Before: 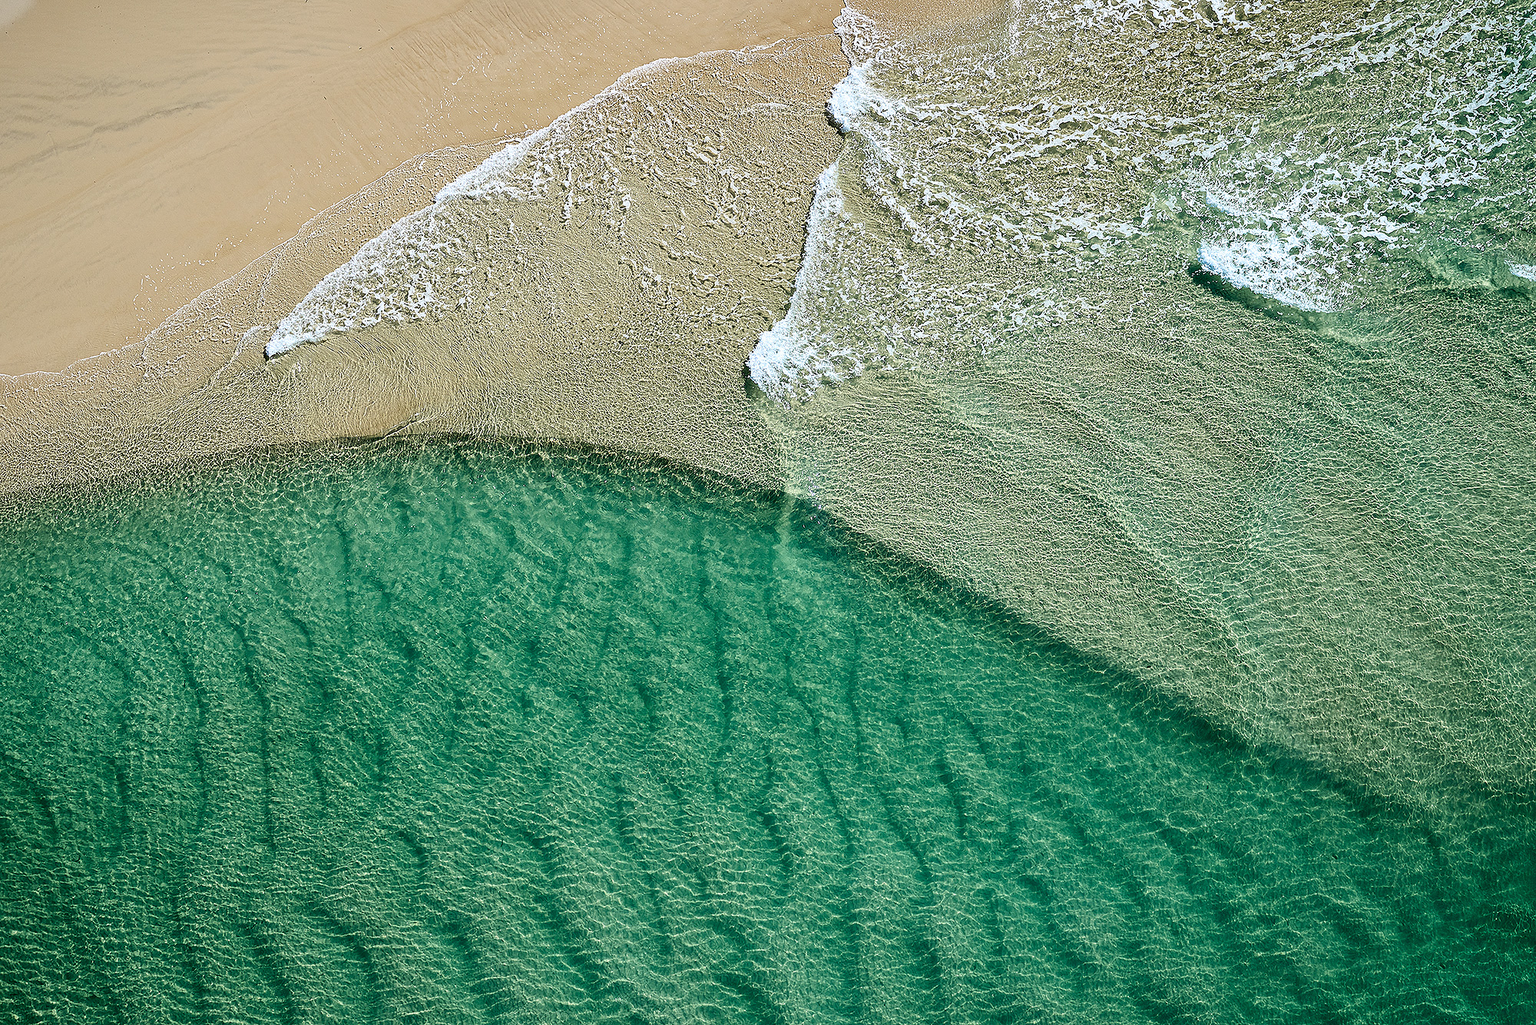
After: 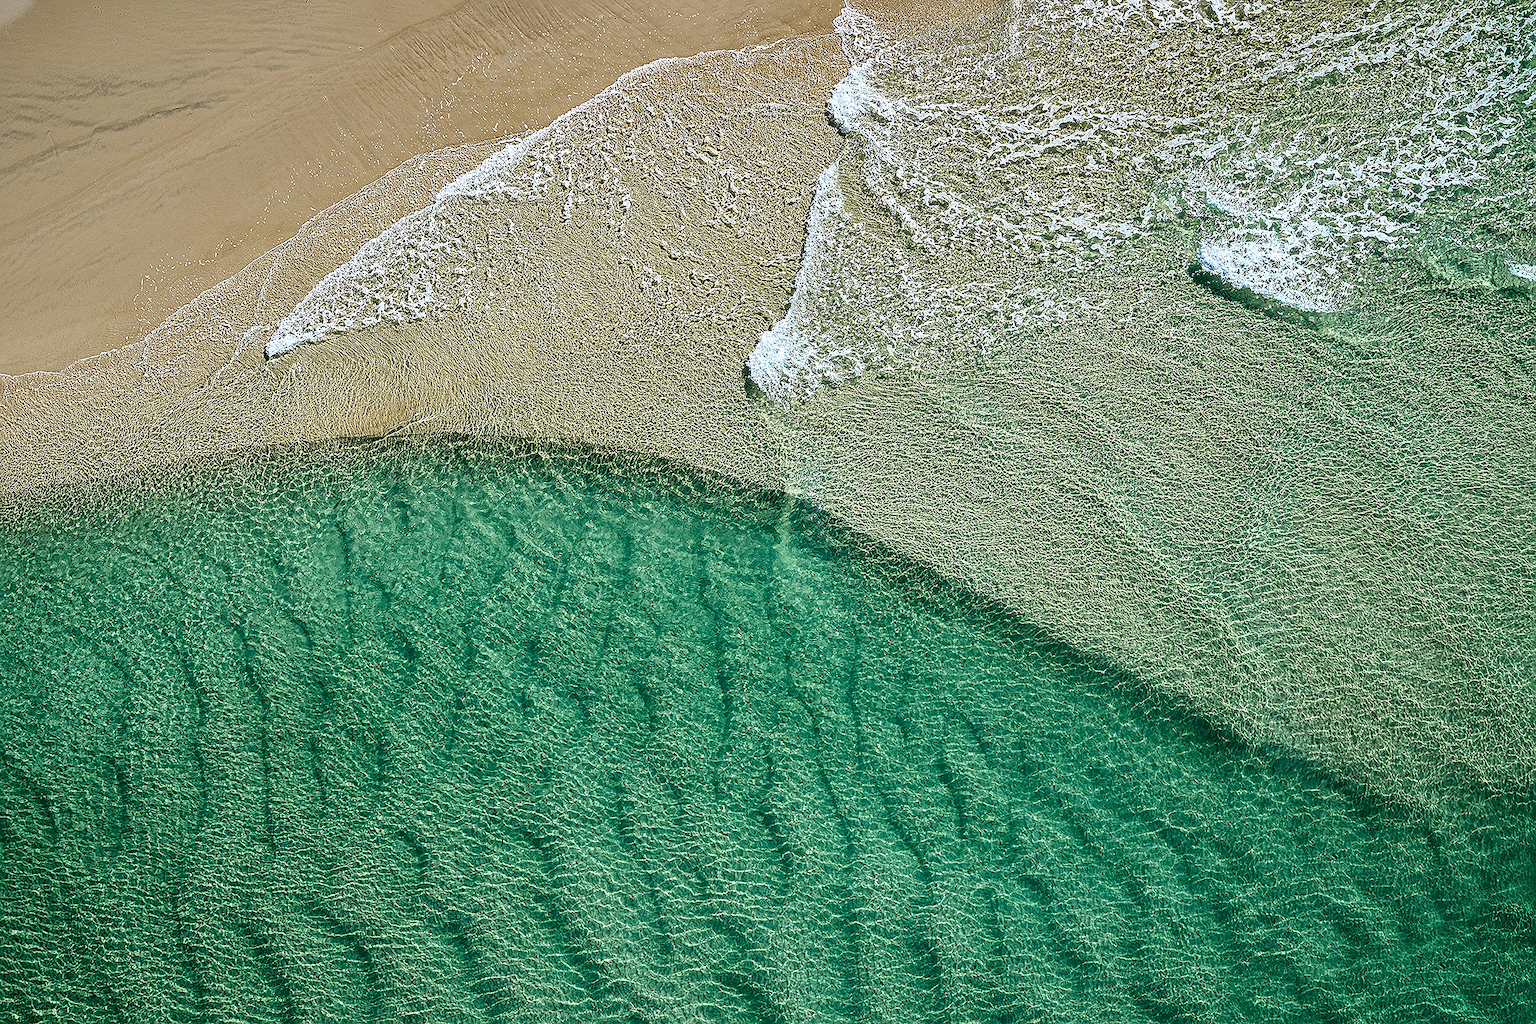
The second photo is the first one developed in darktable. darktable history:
sharpen: on, module defaults
local contrast: on, module defaults
shadows and highlights: radius 108.52, shadows 44.07, highlights -67.8, low approximation 0.01, soften with gaussian
